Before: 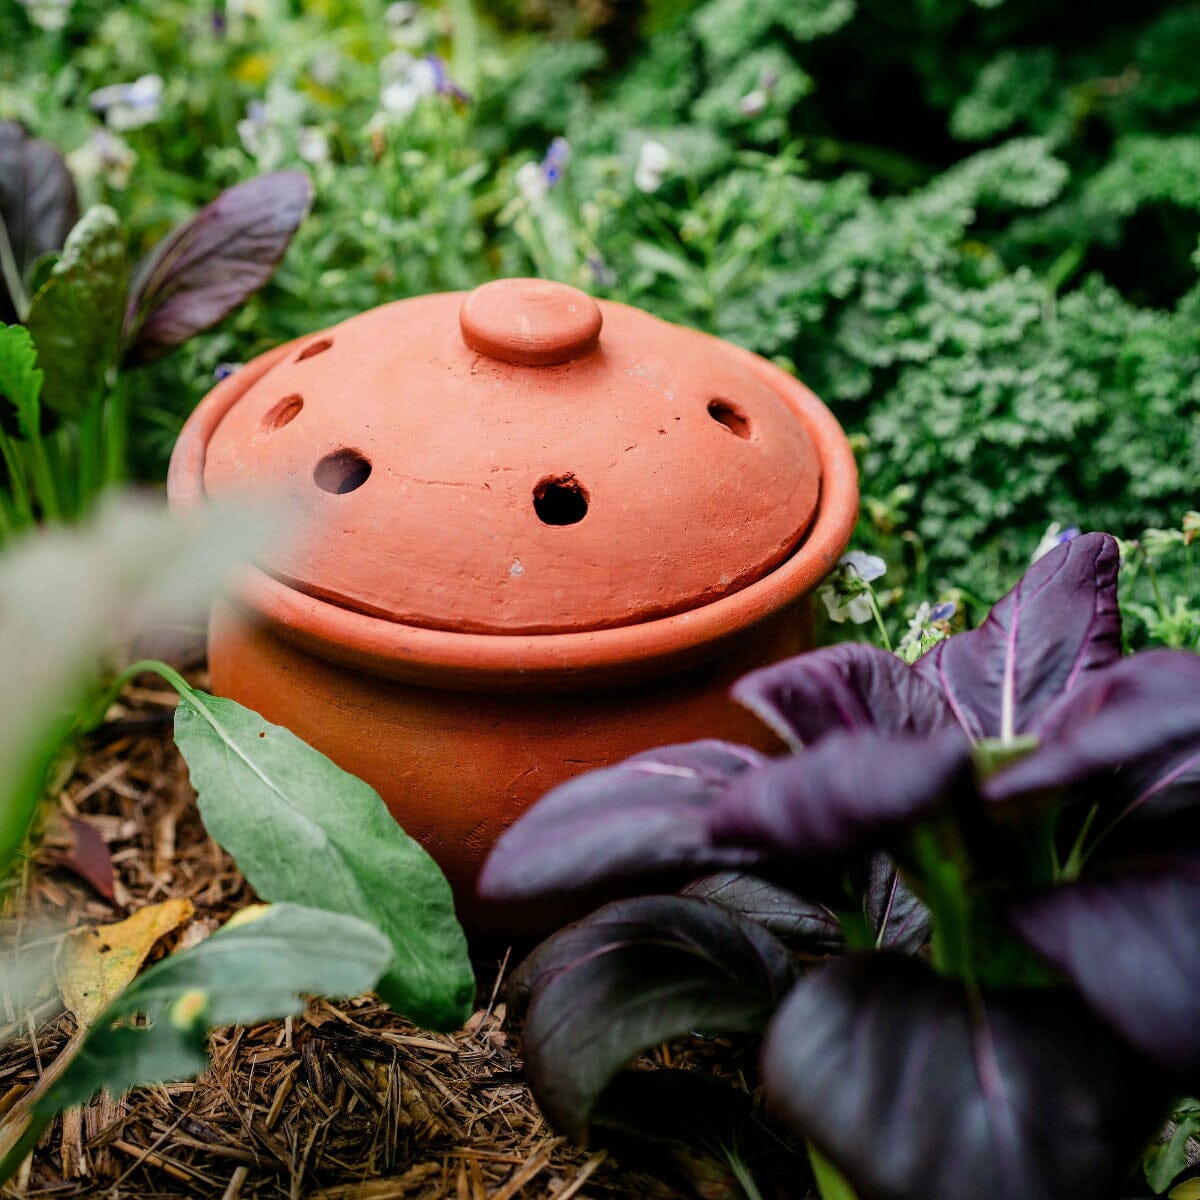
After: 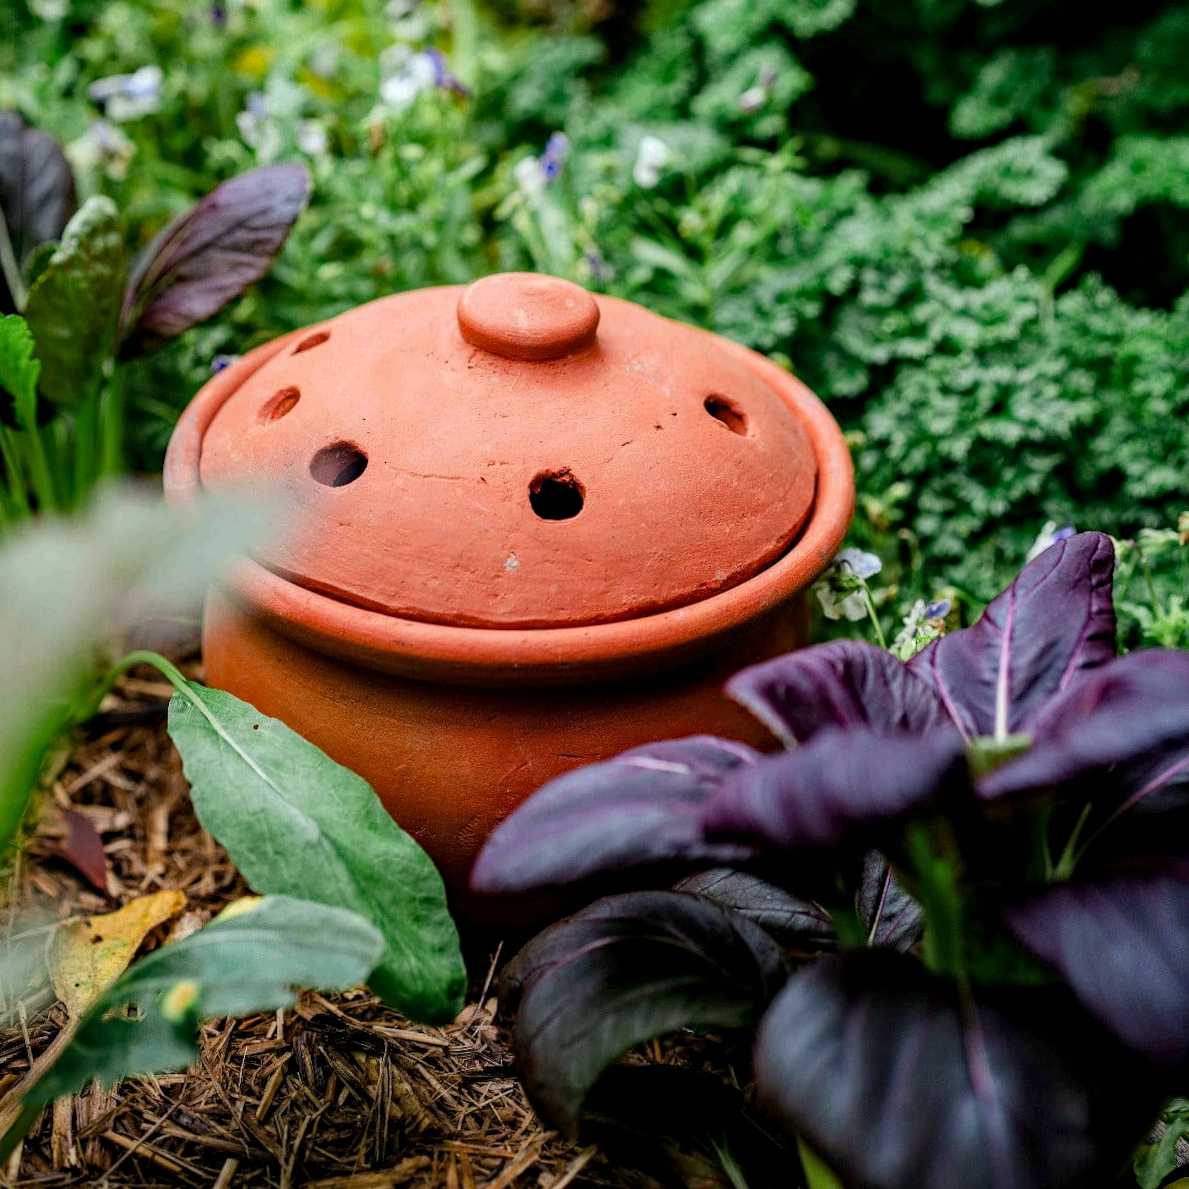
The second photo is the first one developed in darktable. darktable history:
crop and rotate: angle -0.498°
local contrast: highlights 103%, shadows 100%, detail 119%, midtone range 0.2
haze removal: compatibility mode true, adaptive false
